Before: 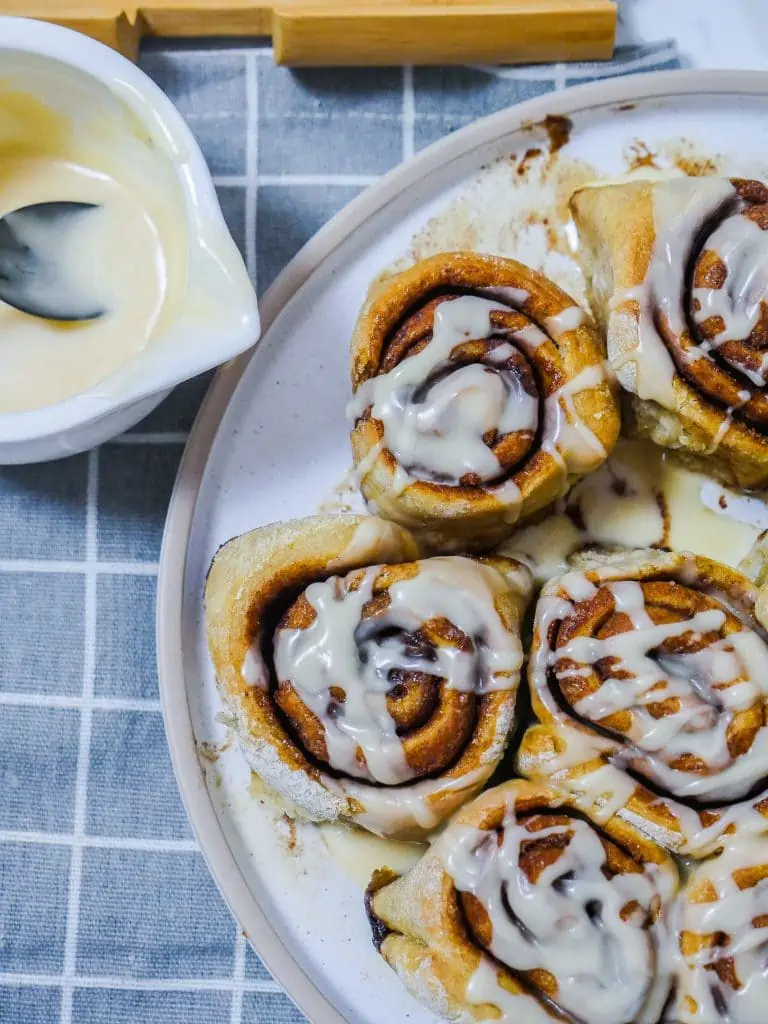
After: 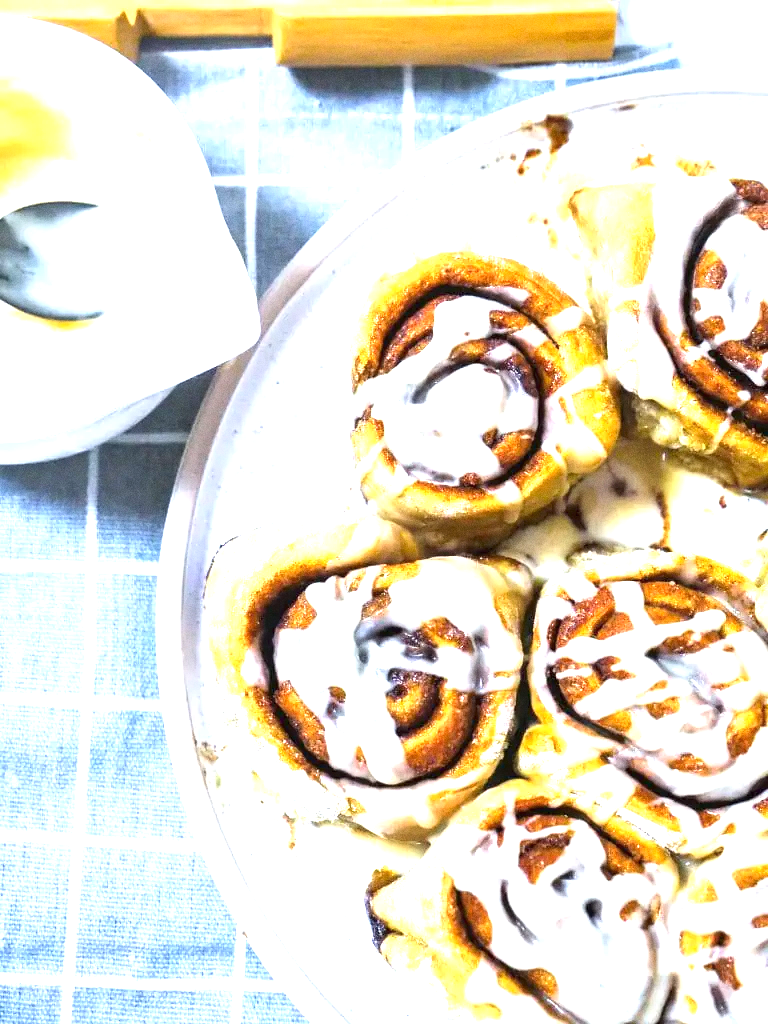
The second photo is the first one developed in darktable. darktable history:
exposure: black level correction 0, exposure 1.741 EV, compensate exposure bias true, compensate highlight preservation false
grain: coarseness 0.09 ISO
